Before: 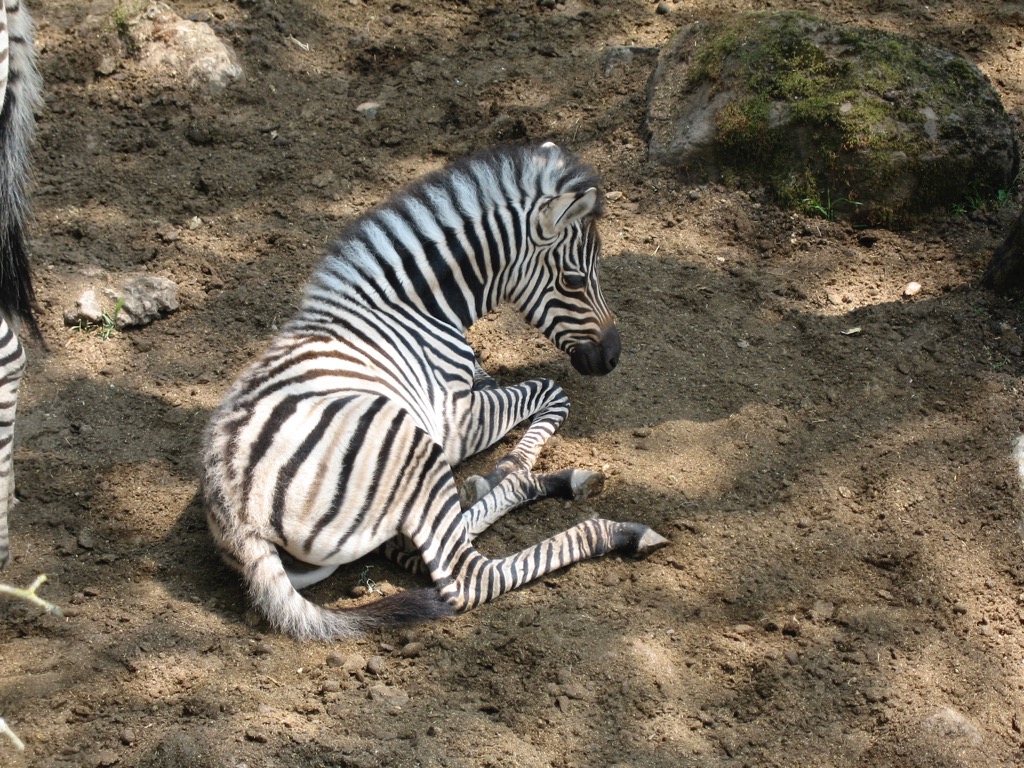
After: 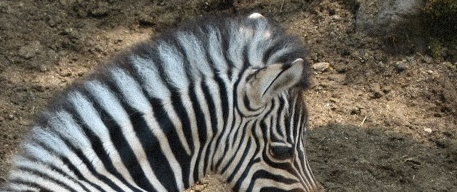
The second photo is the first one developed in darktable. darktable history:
crop: left 28.64%, top 16.832%, right 26.637%, bottom 58.055%
grain: mid-tones bias 0%
tone equalizer: on, module defaults
